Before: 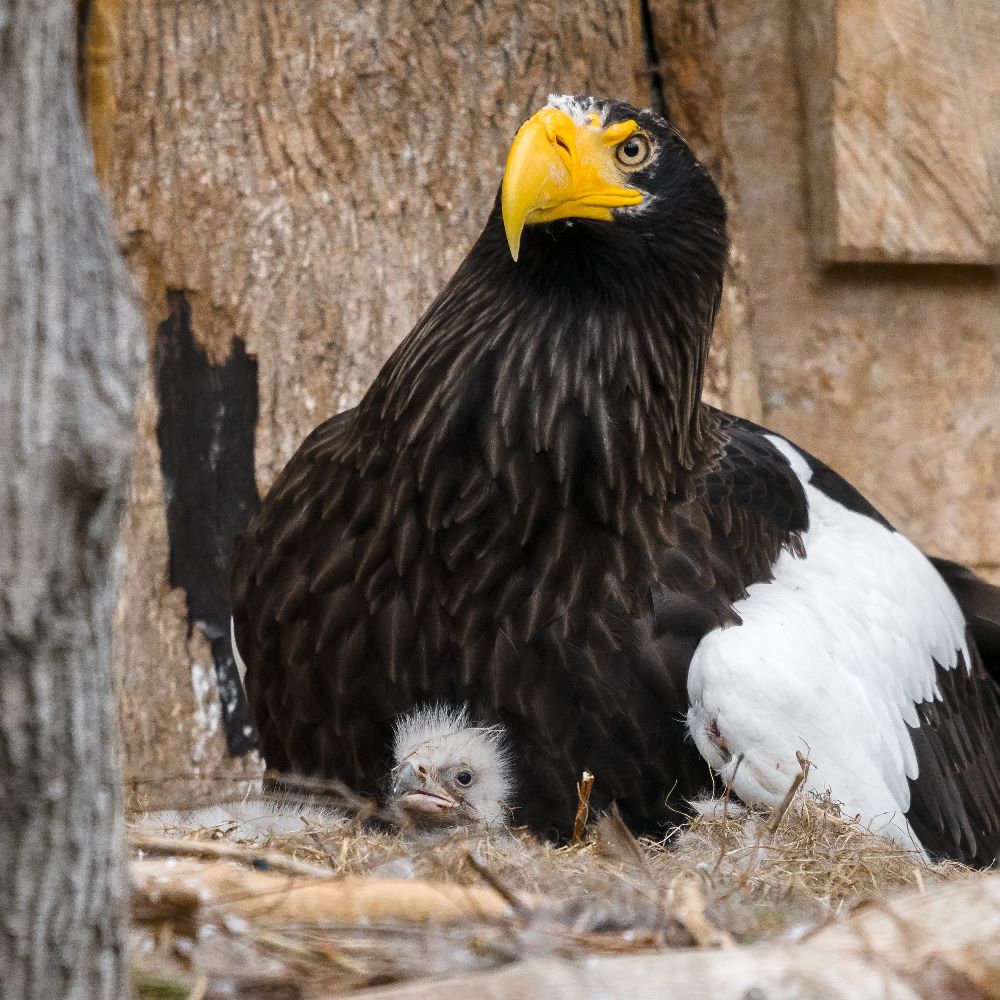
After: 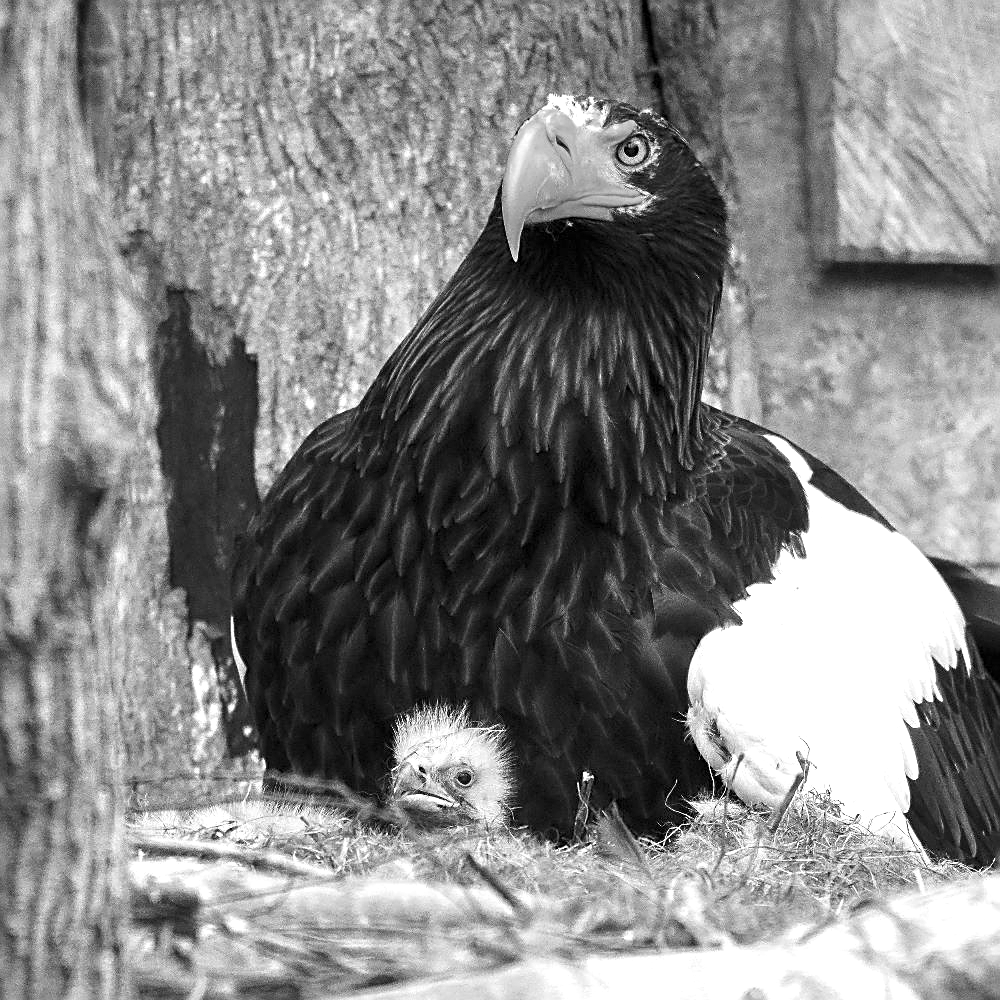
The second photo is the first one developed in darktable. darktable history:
sharpen: on, module defaults
color calibration: output gray [0.21, 0.42, 0.37, 0], gray › normalize channels true, illuminant as shot in camera, x 0.482, y 0.431, temperature 2418.09 K, gamut compression 0.028
